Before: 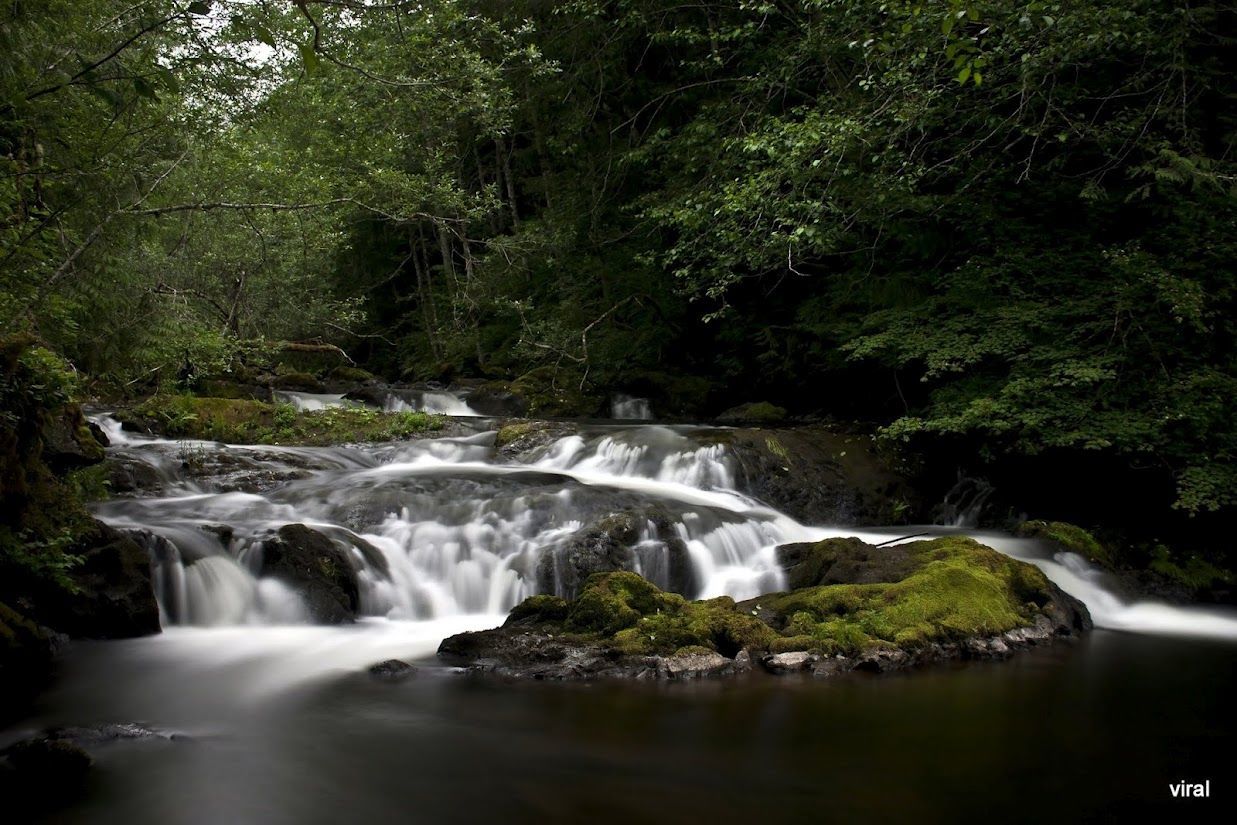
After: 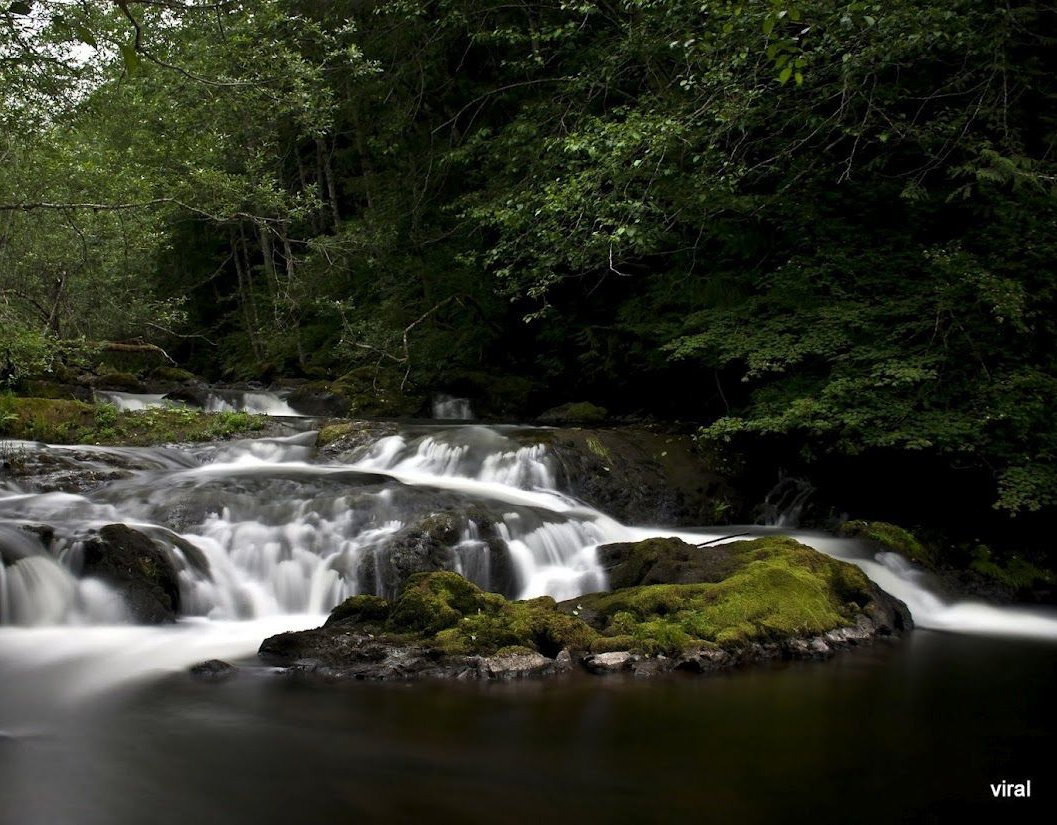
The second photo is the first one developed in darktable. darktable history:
crop and rotate: left 14.512%
